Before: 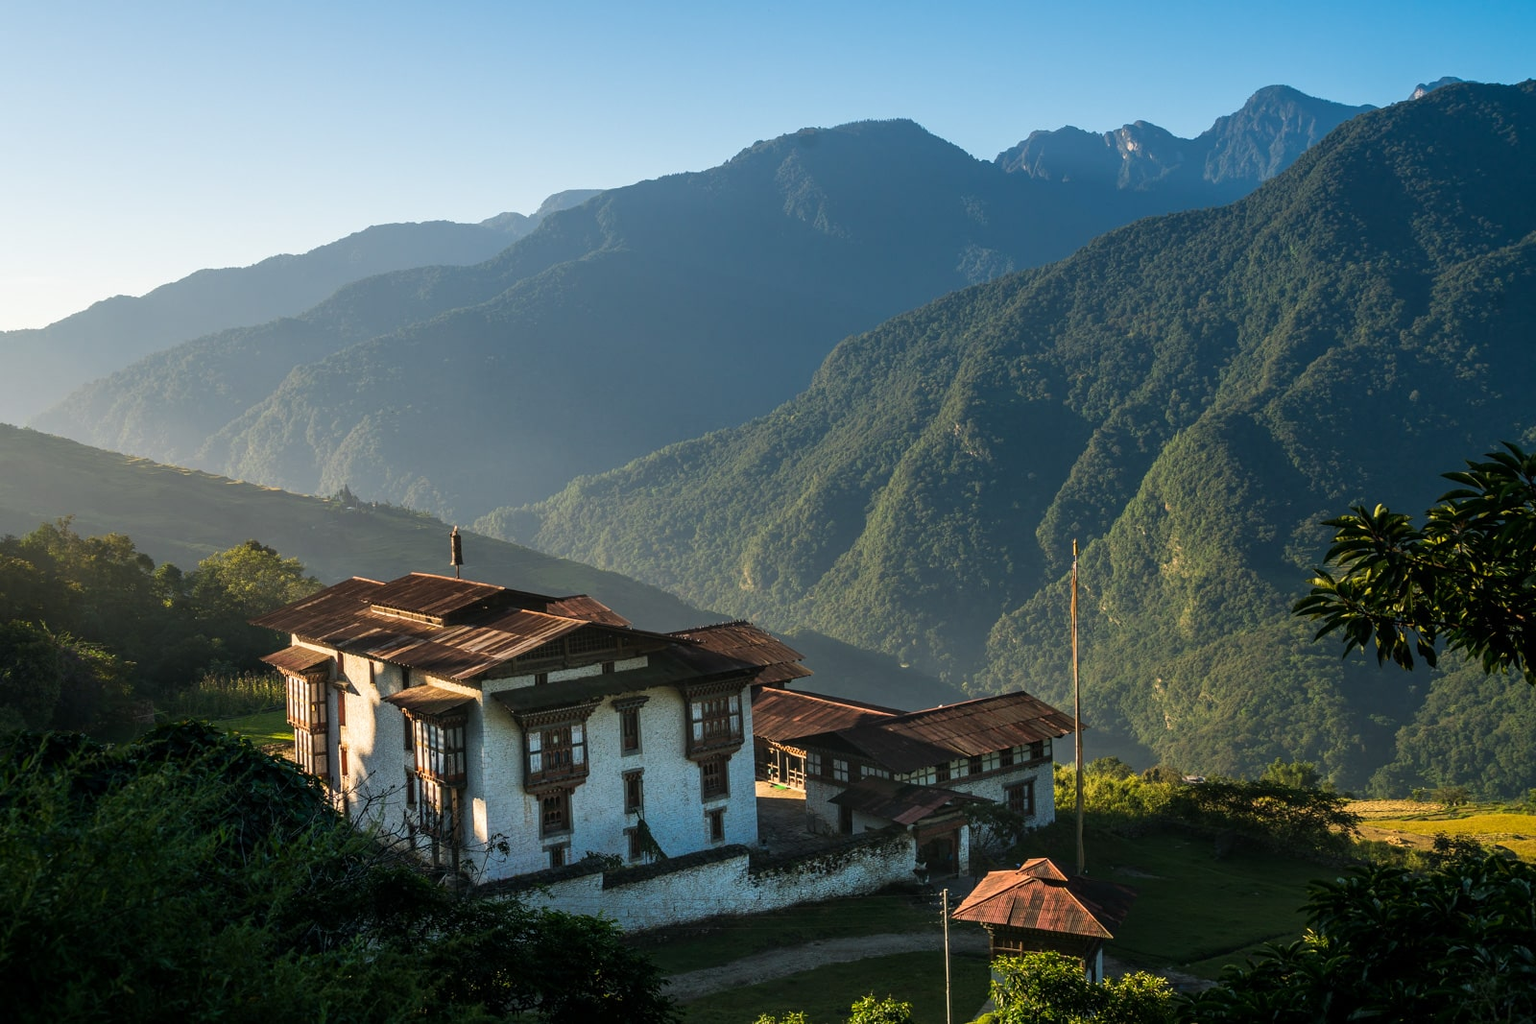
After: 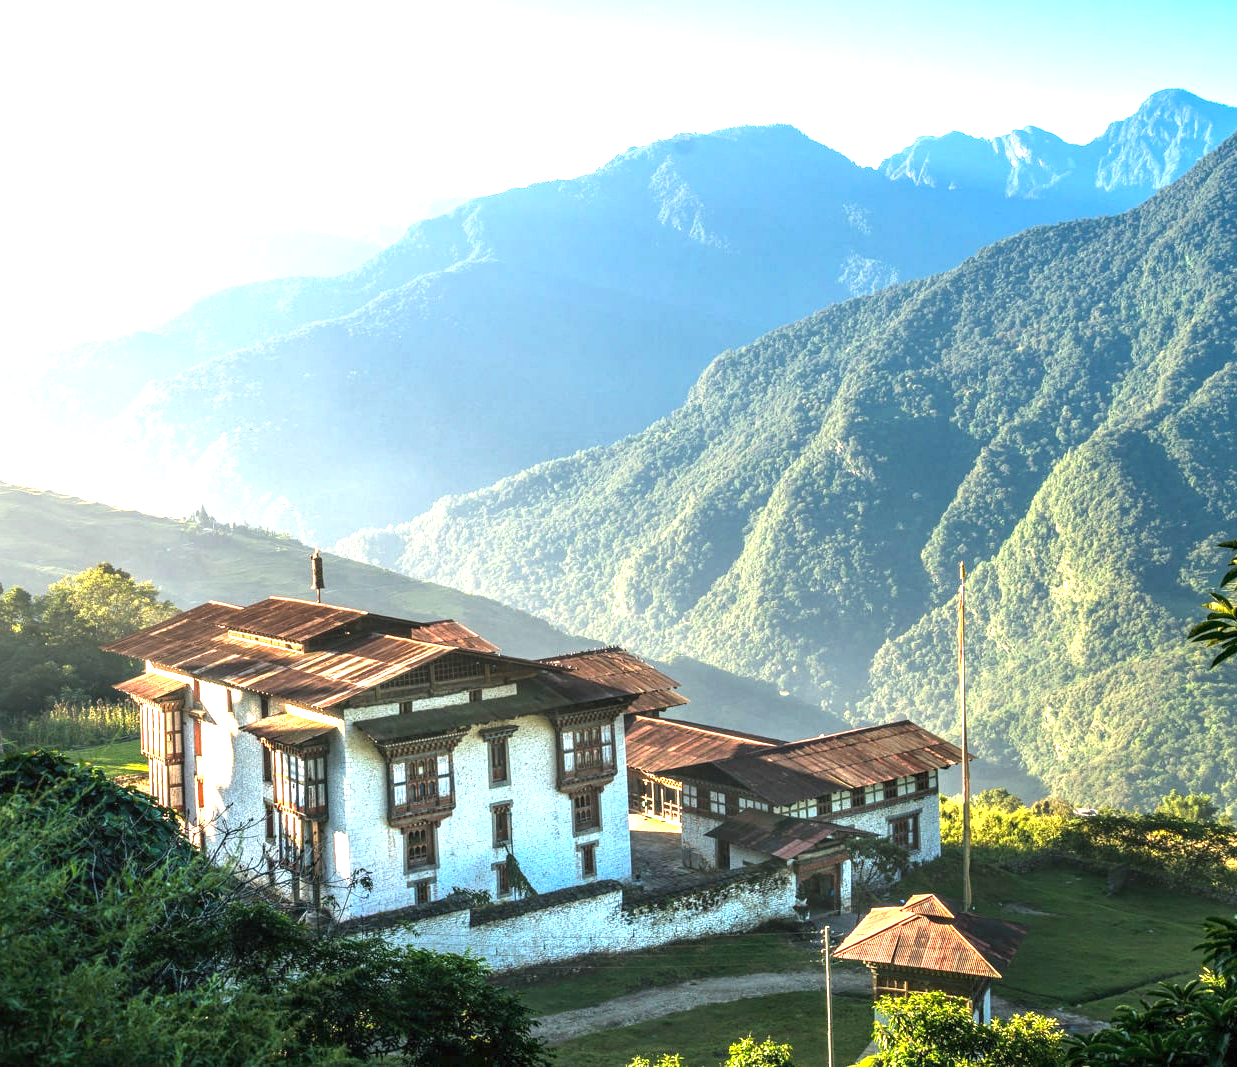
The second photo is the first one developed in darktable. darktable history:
crop: left 9.895%, right 12.791%
exposure: black level correction 0, exposure 2.144 EV, compensate highlight preservation false
local contrast: on, module defaults
